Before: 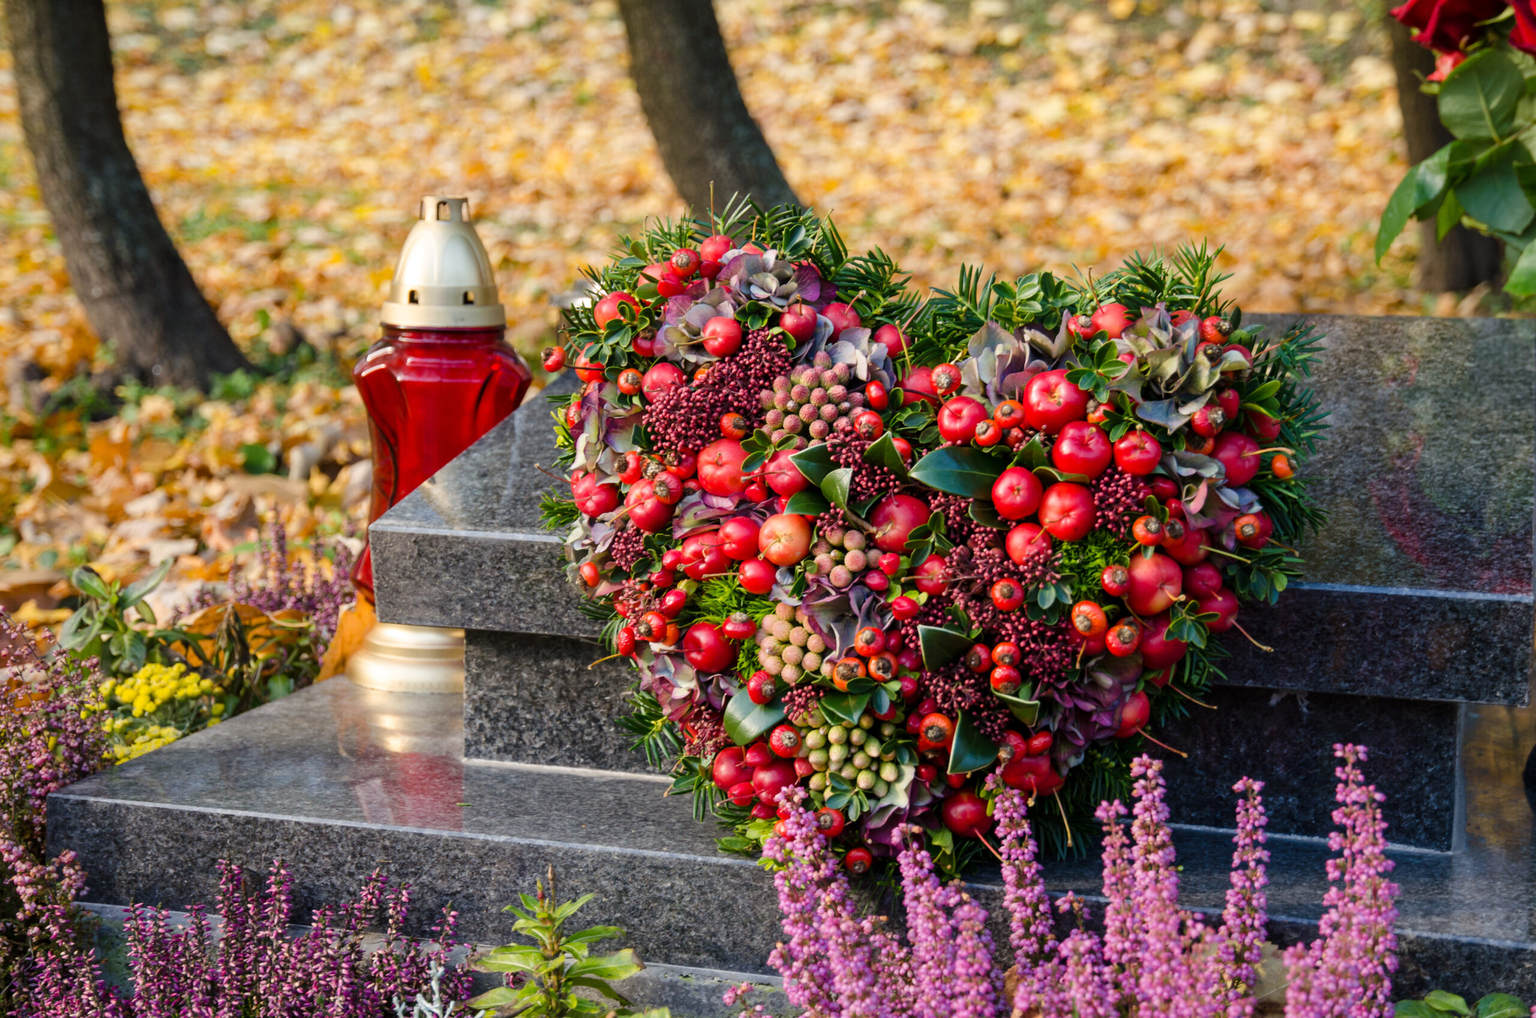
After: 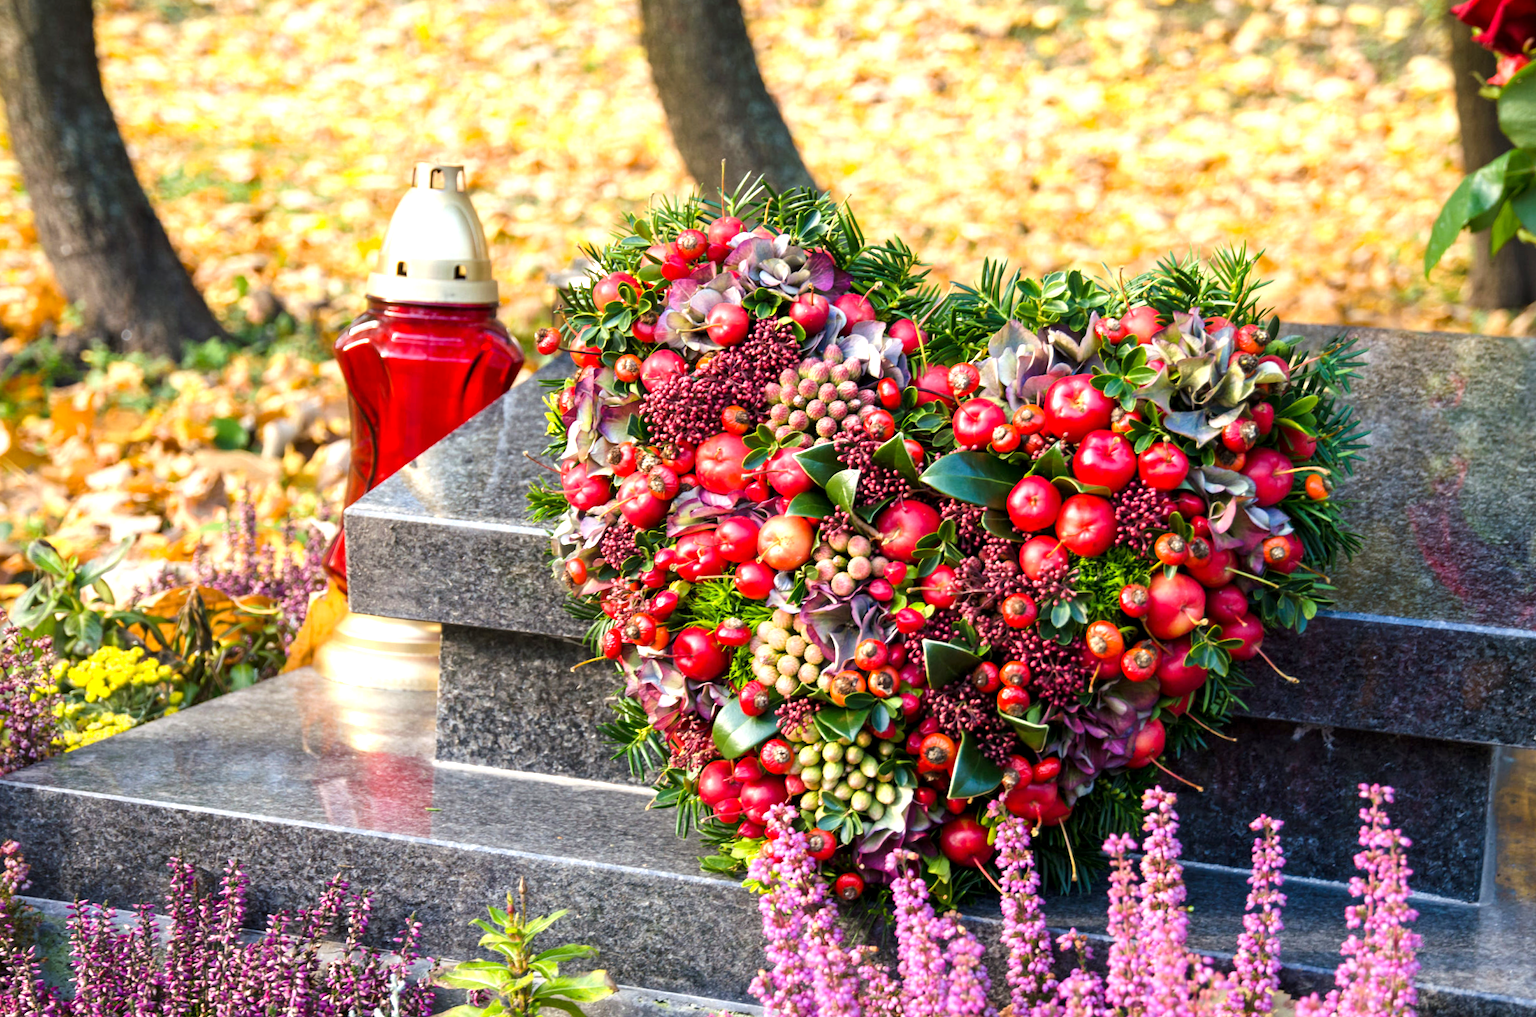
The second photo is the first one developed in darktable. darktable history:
crop and rotate: angle -2.38°
exposure: black level correction 0.001, exposure 0.955 EV, compensate exposure bias true, compensate highlight preservation false
